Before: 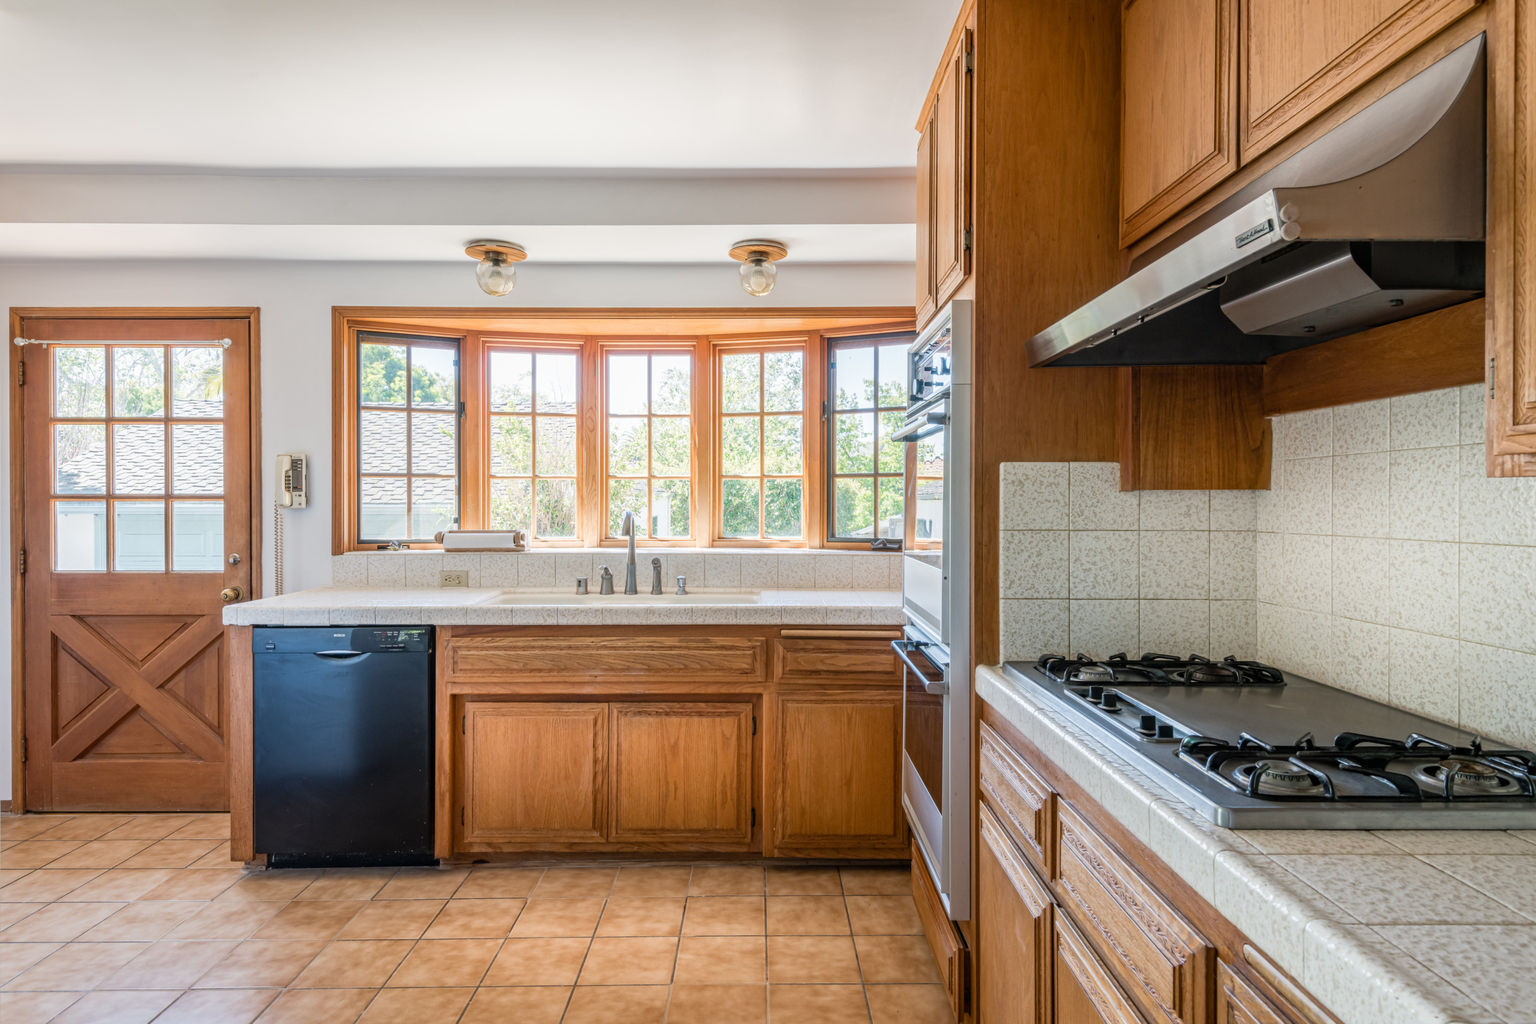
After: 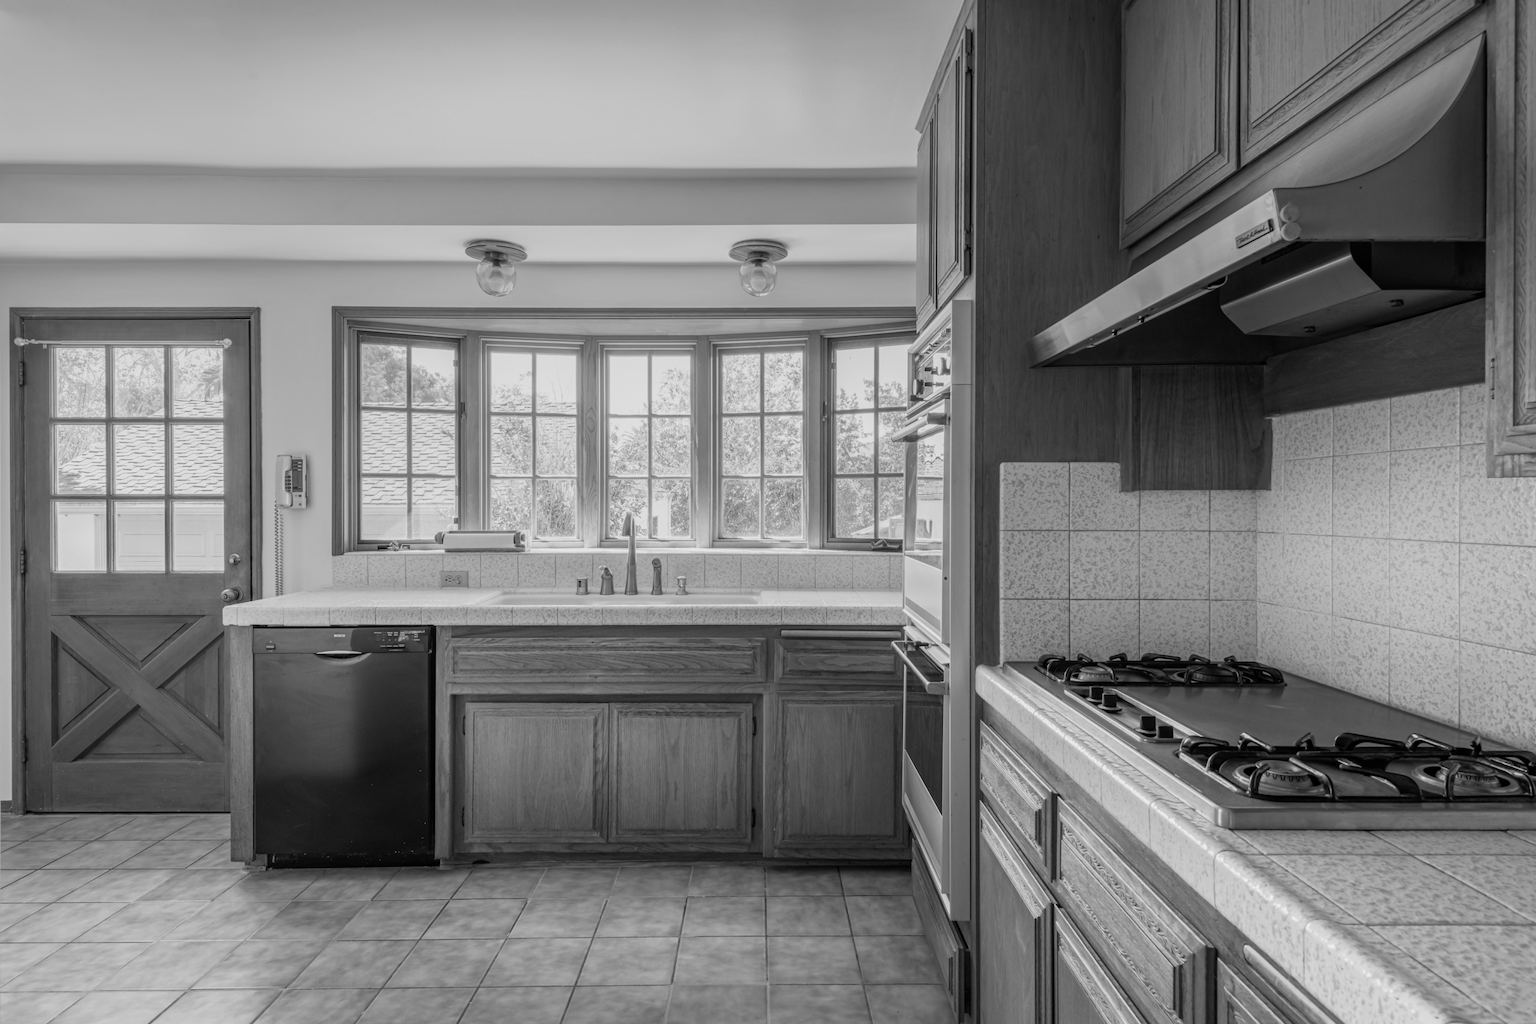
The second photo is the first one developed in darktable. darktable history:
graduated density: rotation -0.352°, offset 57.64
exposure: exposure -0.021 EV, compensate highlight preservation false
color zones: curves: ch0 [(0, 0.48) (0.209, 0.398) (0.305, 0.332) (0.429, 0.493) (0.571, 0.5) (0.714, 0.5) (0.857, 0.5) (1, 0.48)]; ch1 [(0, 0.633) (0.143, 0.586) (0.286, 0.489) (0.429, 0.448) (0.571, 0.31) (0.714, 0.335) (0.857, 0.492) (1, 0.633)]; ch2 [(0, 0.448) (0.143, 0.498) (0.286, 0.5) (0.429, 0.5) (0.571, 0.5) (0.714, 0.5) (0.857, 0.5) (1, 0.448)]
monochrome: on, module defaults
